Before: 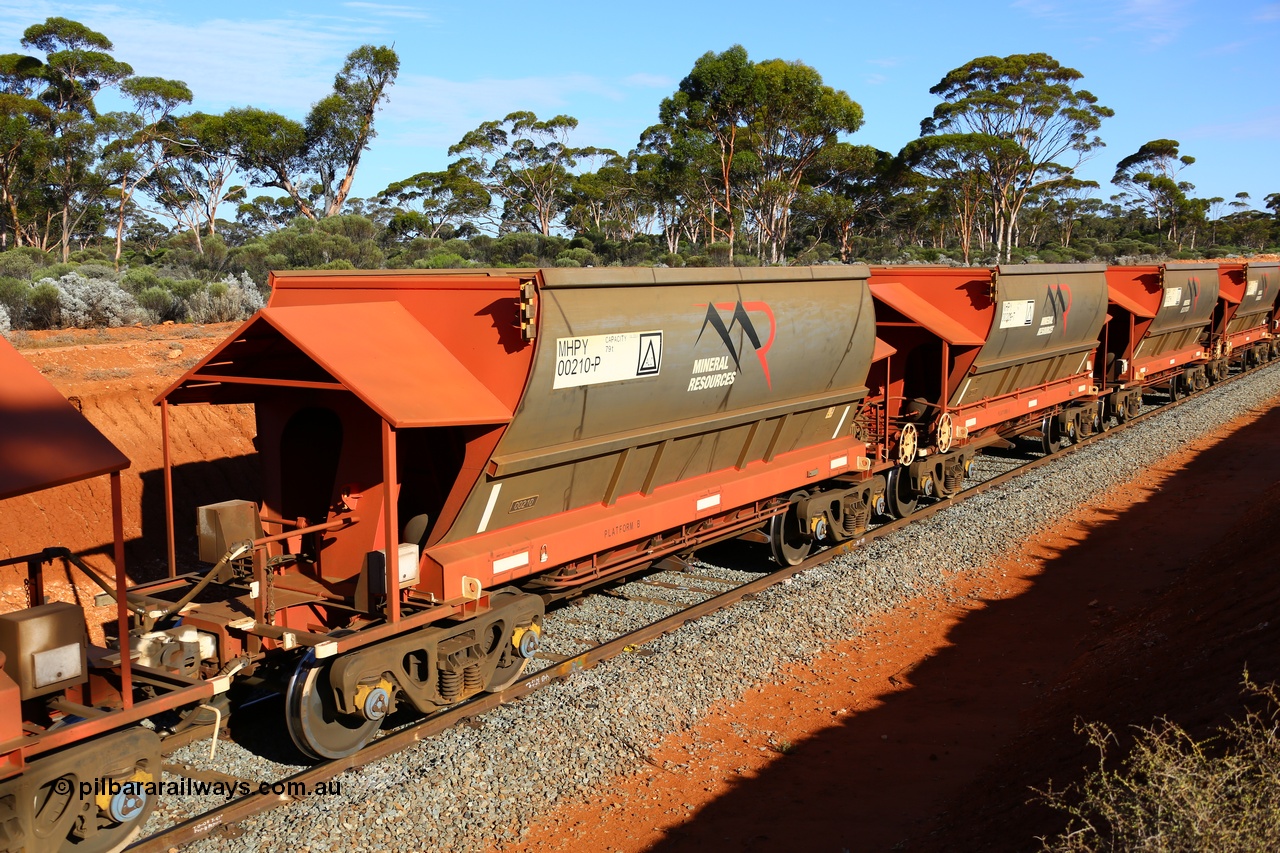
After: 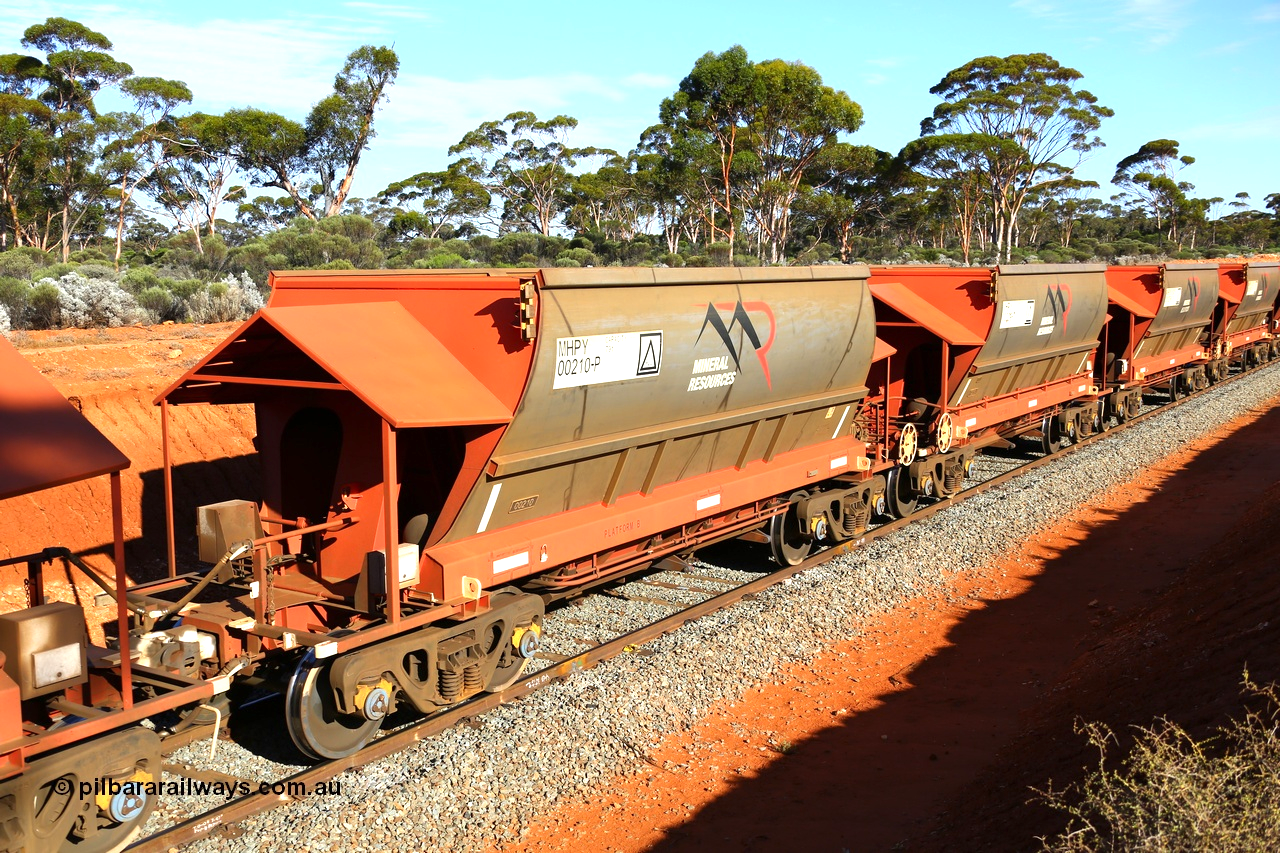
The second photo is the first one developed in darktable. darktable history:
exposure: exposure 0.692 EV, compensate exposure bias true, compensate highlight preservation false
